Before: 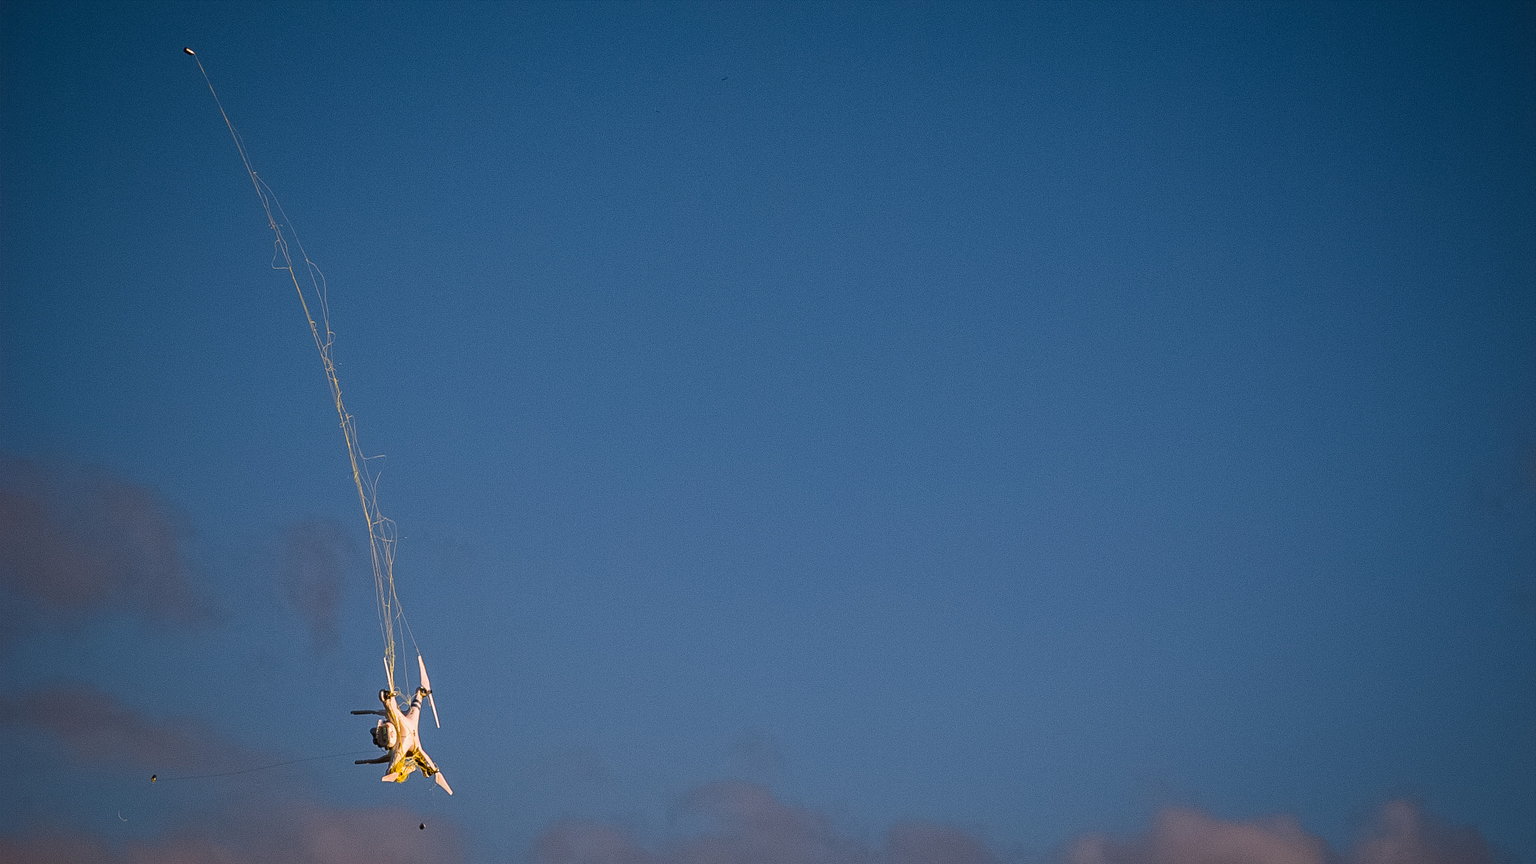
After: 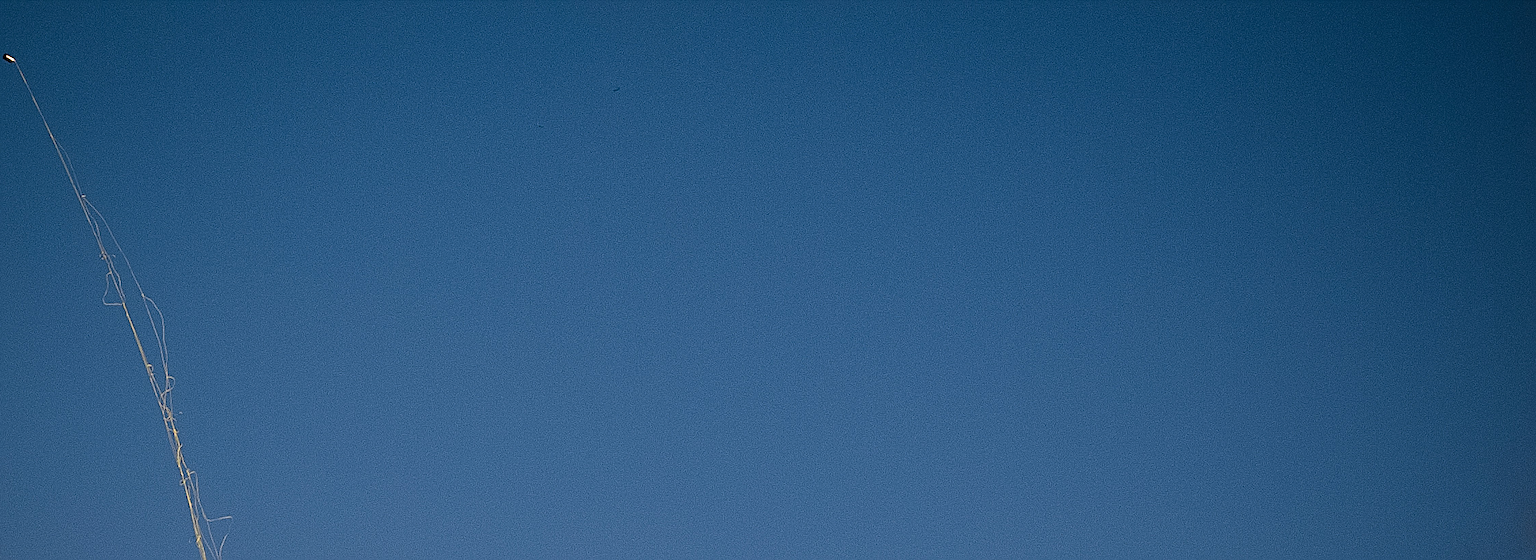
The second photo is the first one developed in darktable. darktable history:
sharpen: on, module defaults
crop and rotate: left 11.812%, bottom 42.776%
